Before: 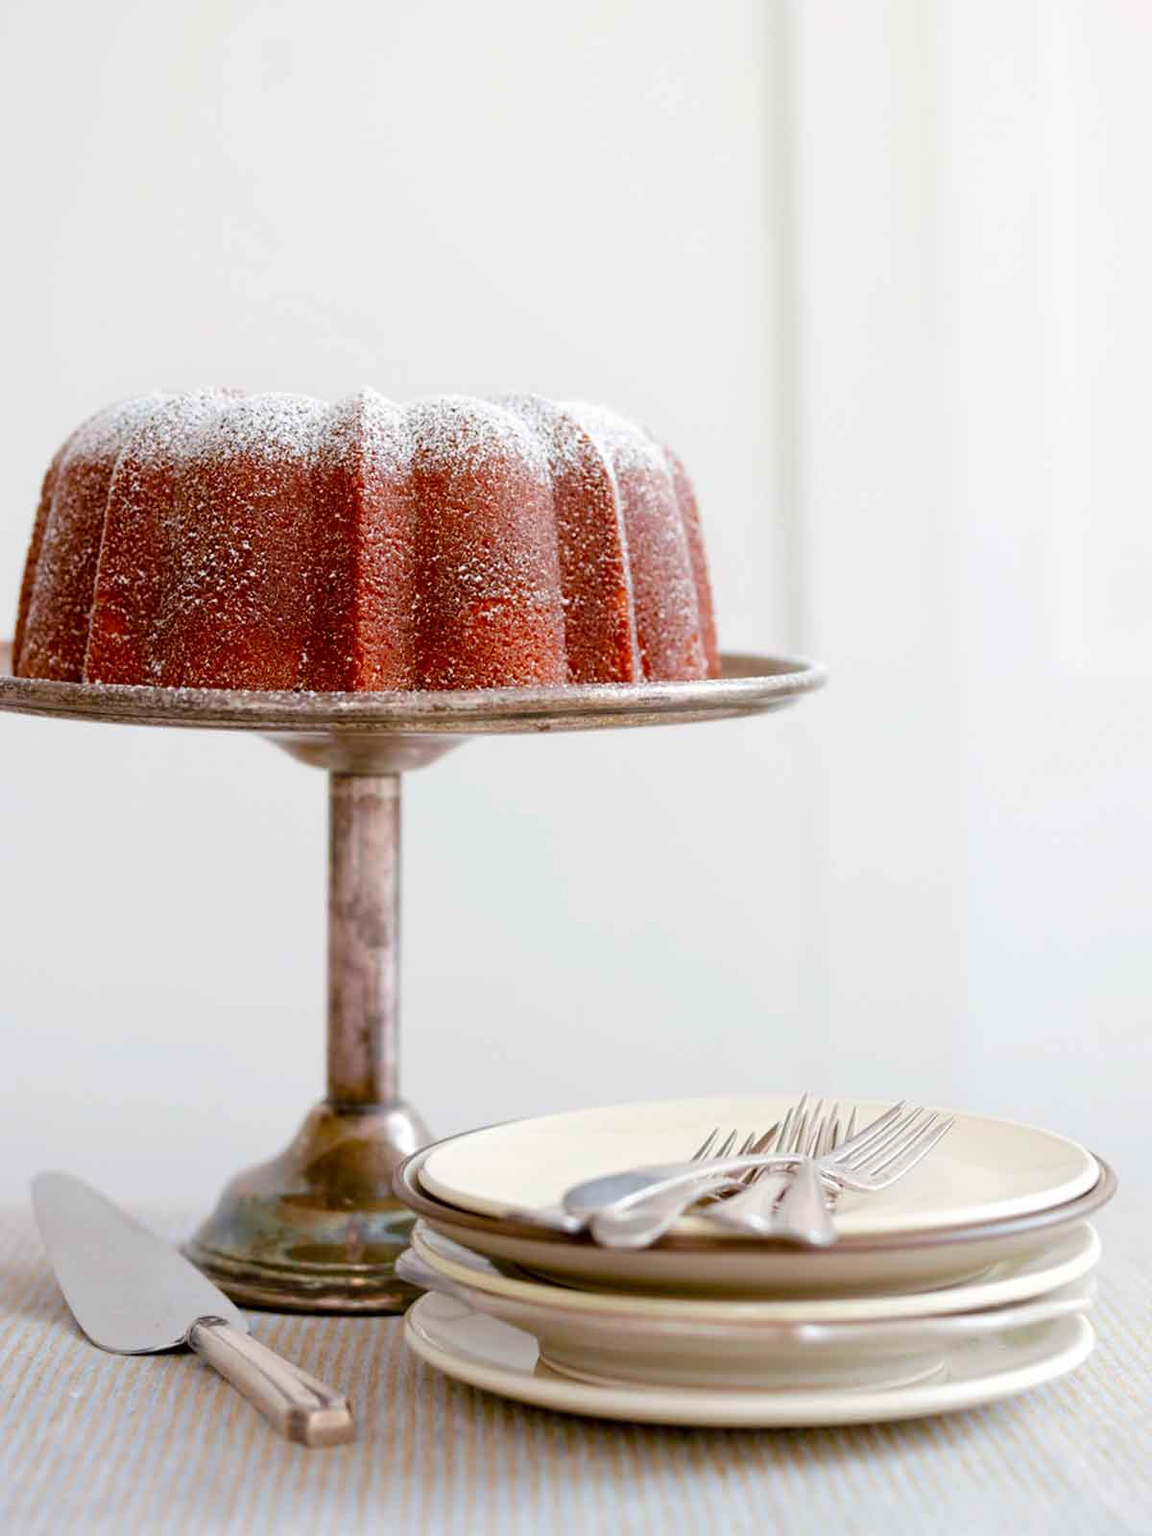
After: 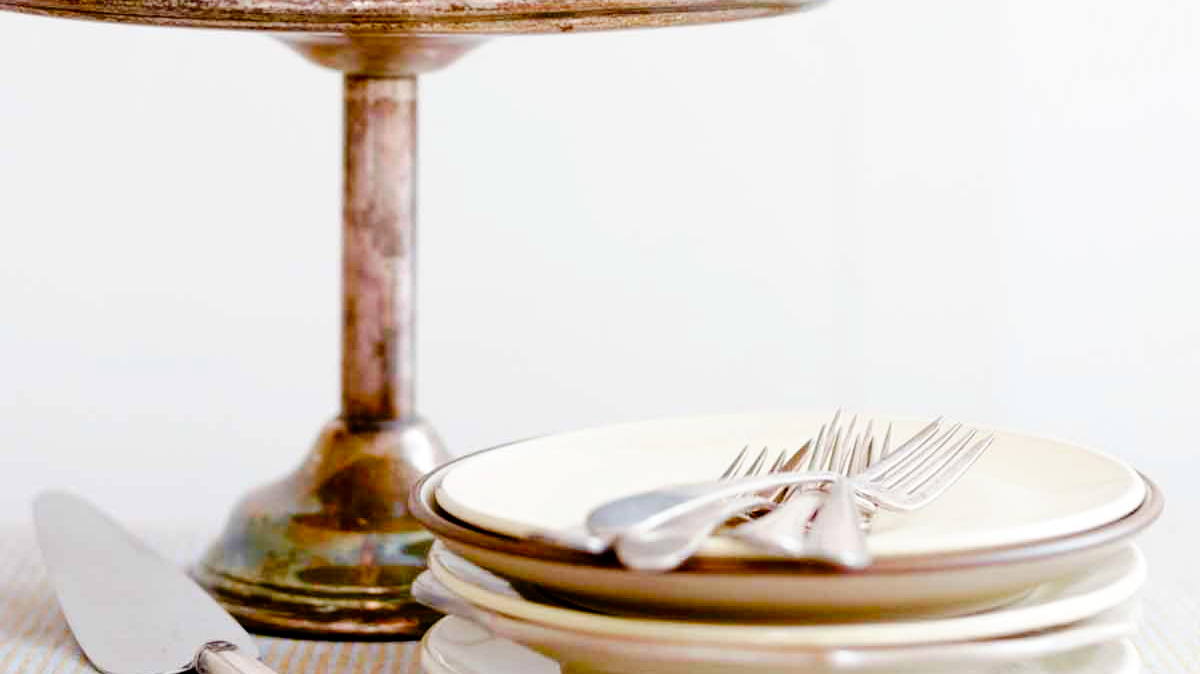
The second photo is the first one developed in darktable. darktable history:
color balance rgb: linear chroma grading › global chroma 8.803%, perceptual saturation grading › global saturation 0.444%, perceptual saturation grading › highlights -18.72%, perceptual saturation grading › mid-tones 6.482%, perceptual saturation grading › shadows 27.105%, global vibrance 20%
crop: top 45.663%, bottom 12.194%
tone curve: curves: ch0 [(0, 0) (0.003, 0) (0.011, 0.002) (0.025, 0.004) (0.044, 0.007) (0.069, 0.015) (0.1, 0.025) (0.136, 0.04) (0.177, 0.09) (0.224, 0.152) (0.277, 0.239) (0.335, 0.335) (0.399, 0.43) (0.468, 0.524) (0.543, 0.621) (0.623, 0.712) (0.709, 0.789) (0.801, 0.871) (0.898, 0.951) (1, 1)], preserve colors none
